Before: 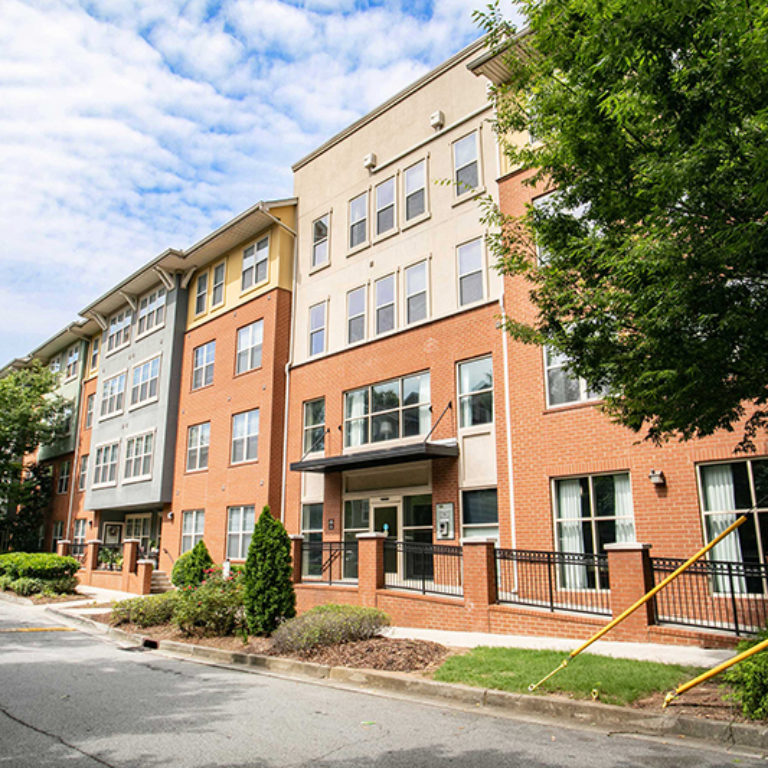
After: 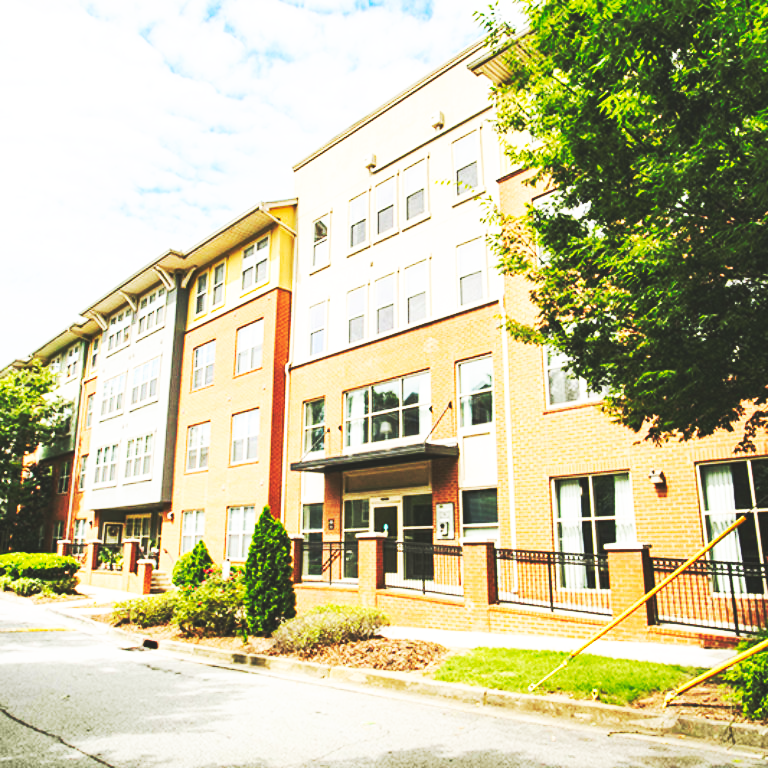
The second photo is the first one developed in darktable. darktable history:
color balance: mode lift, gamma, gain (sRGB), lift [1.04, 1, 1, 0.97], gamma [1.01, 1, 1, 0.97], gain [0.96, 1, 1, 0.97]
base curve: curves: ch0 [(0, 0.015) (0.085, 0.116) (0.134, 0.298) (0.19, 0.545) (0.296, 0.764) (0.599, 0.982) (1, 1)], preserve colors none
